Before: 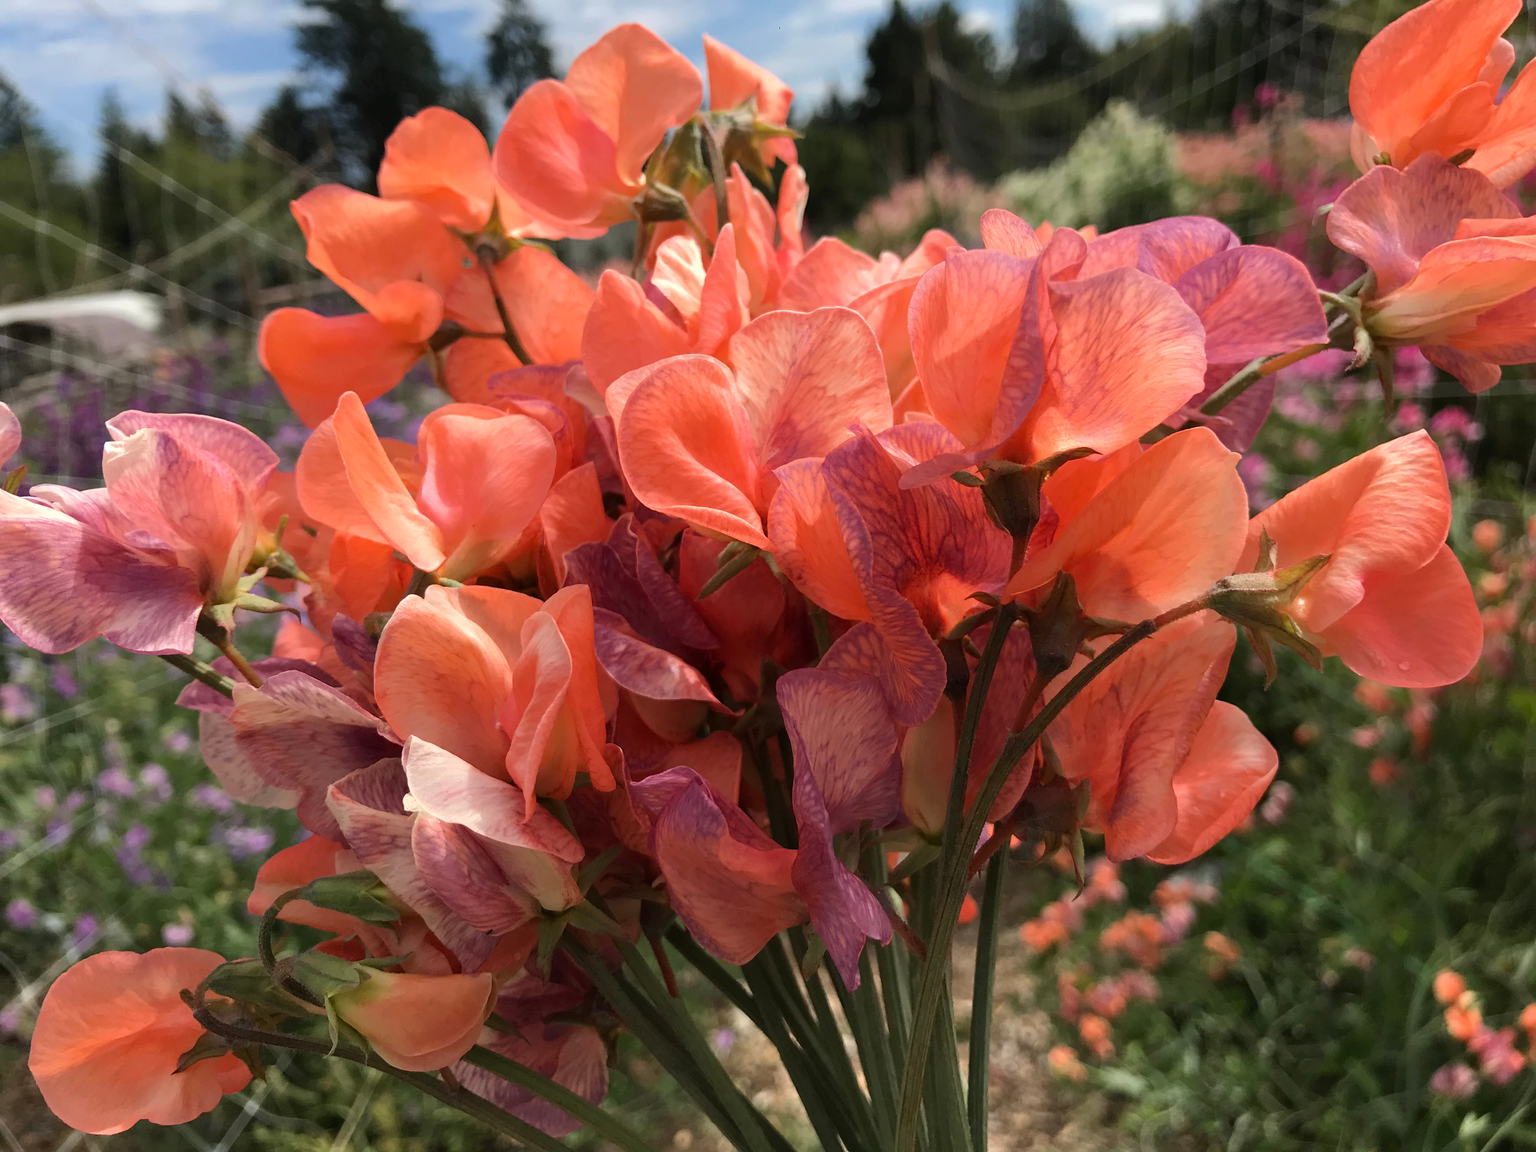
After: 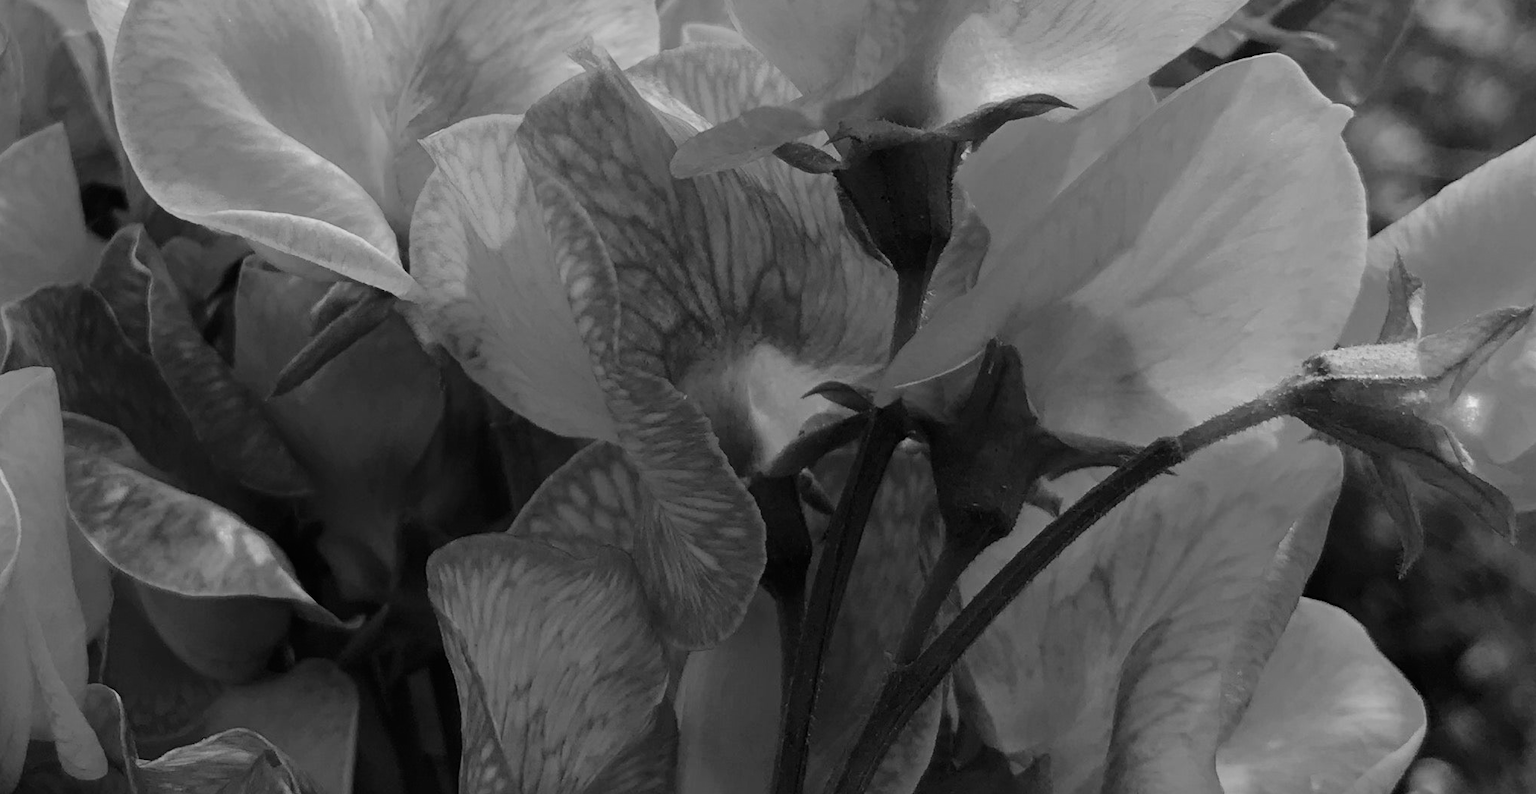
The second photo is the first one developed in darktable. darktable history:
crop: left 36.607%, top 34.735%, right 13.146%, bottom 30.611%
color correction: highlights a* -5.94, highlights b* 9.48, shadows a* 10.12, shadows b* 23.94
monochrome: on, module defaults
tone curve: curves: ch0 [(0, 0) (0.068, 0.031) (0.183, 0.13) (0.341, 0.319) (0.547, 0.545) (0.828, 0.817) (1, 0.968)]; ch1 [(0, 0) (0.23, 0.166) (0.34, 0.308) (0.371, 0.337) (0.429, 0.408) (0.477, 0.466) (0.499, 0.5) (0.529, 0.528) (0.559, 0.578) (0.743, 0.798) (1, 1)]; ch2 [(0, 0) (0.431, 0.419) (0.495, 0.502) (0.524, 0.525) (0.568, 0.543) (0.6, 0.597) (0.634, 0.644) (0.728, 0.722) (1, 1)], color space Lab, independent channels, preserve colors none
